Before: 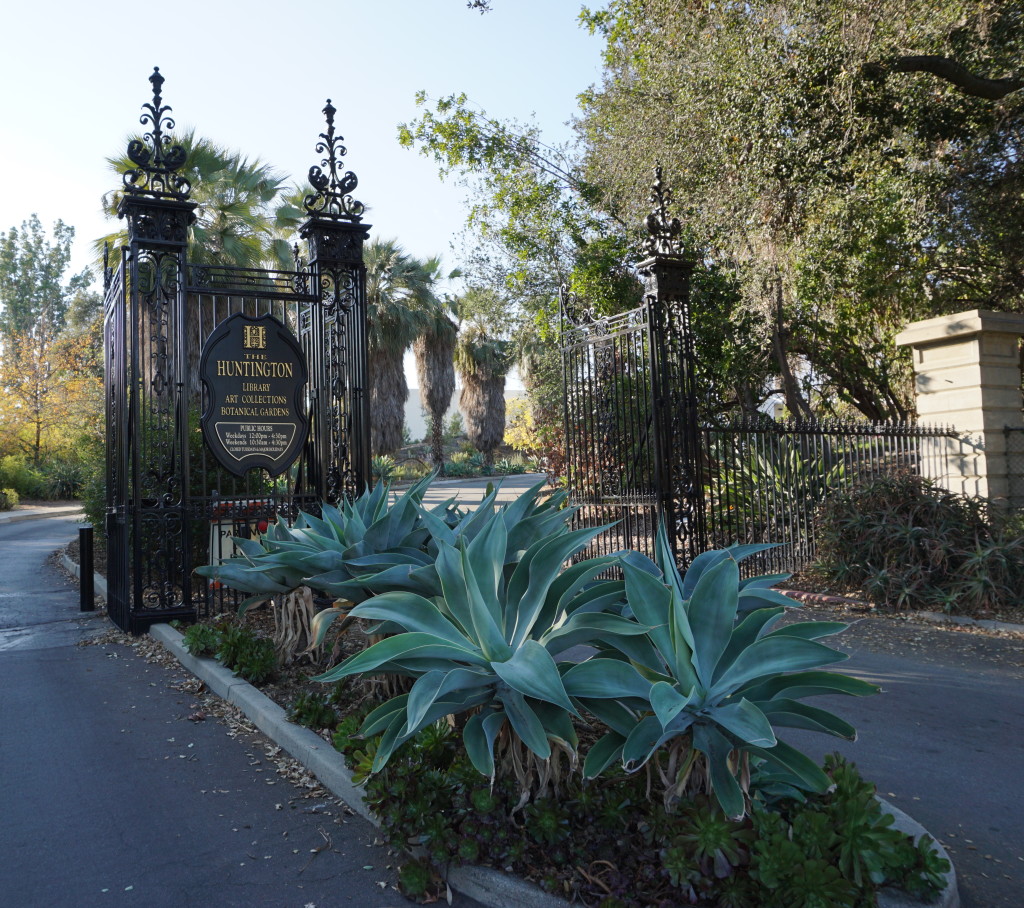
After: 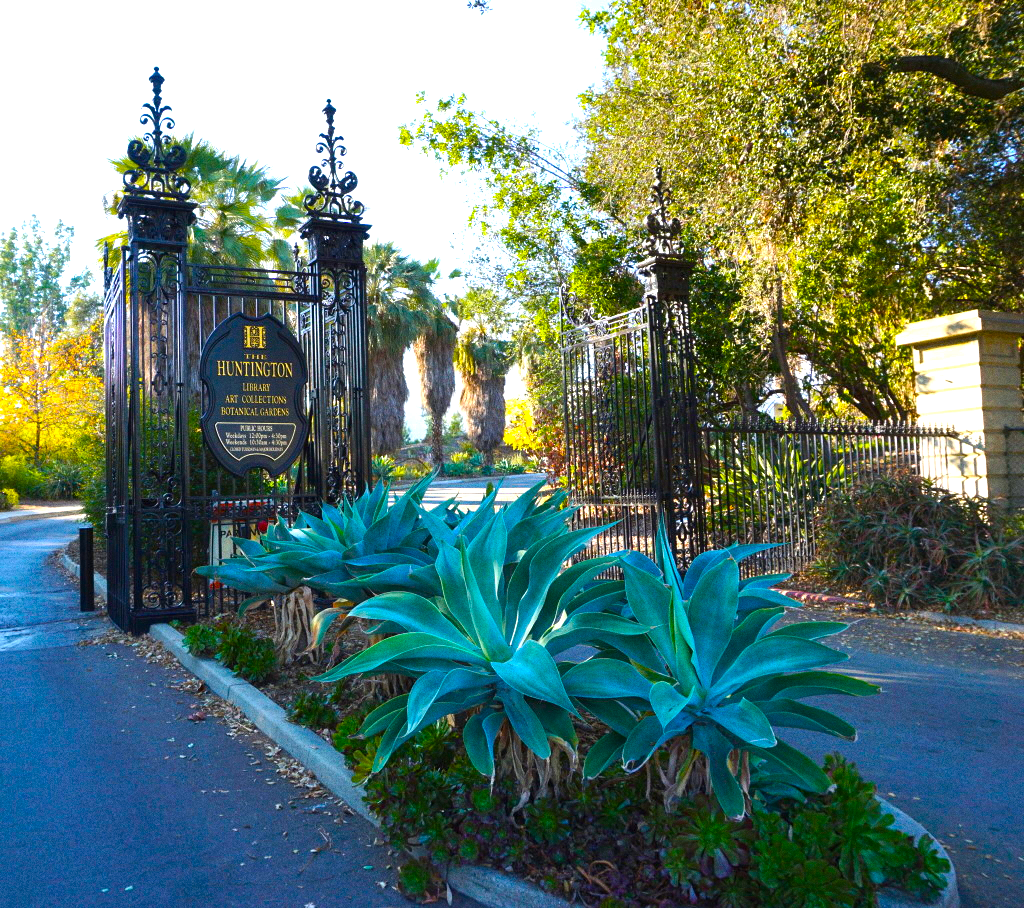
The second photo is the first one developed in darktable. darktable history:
rotate and perspective: crop left 0, crop top 0
color balance rgb: linear chroma grading › global chroma 25%, perceptual saturation grading › global saturation 40%, perceptual brilliance grading › global brilliance 30%, global vibrance 40%
grain: coarseness 0.09 ISO
